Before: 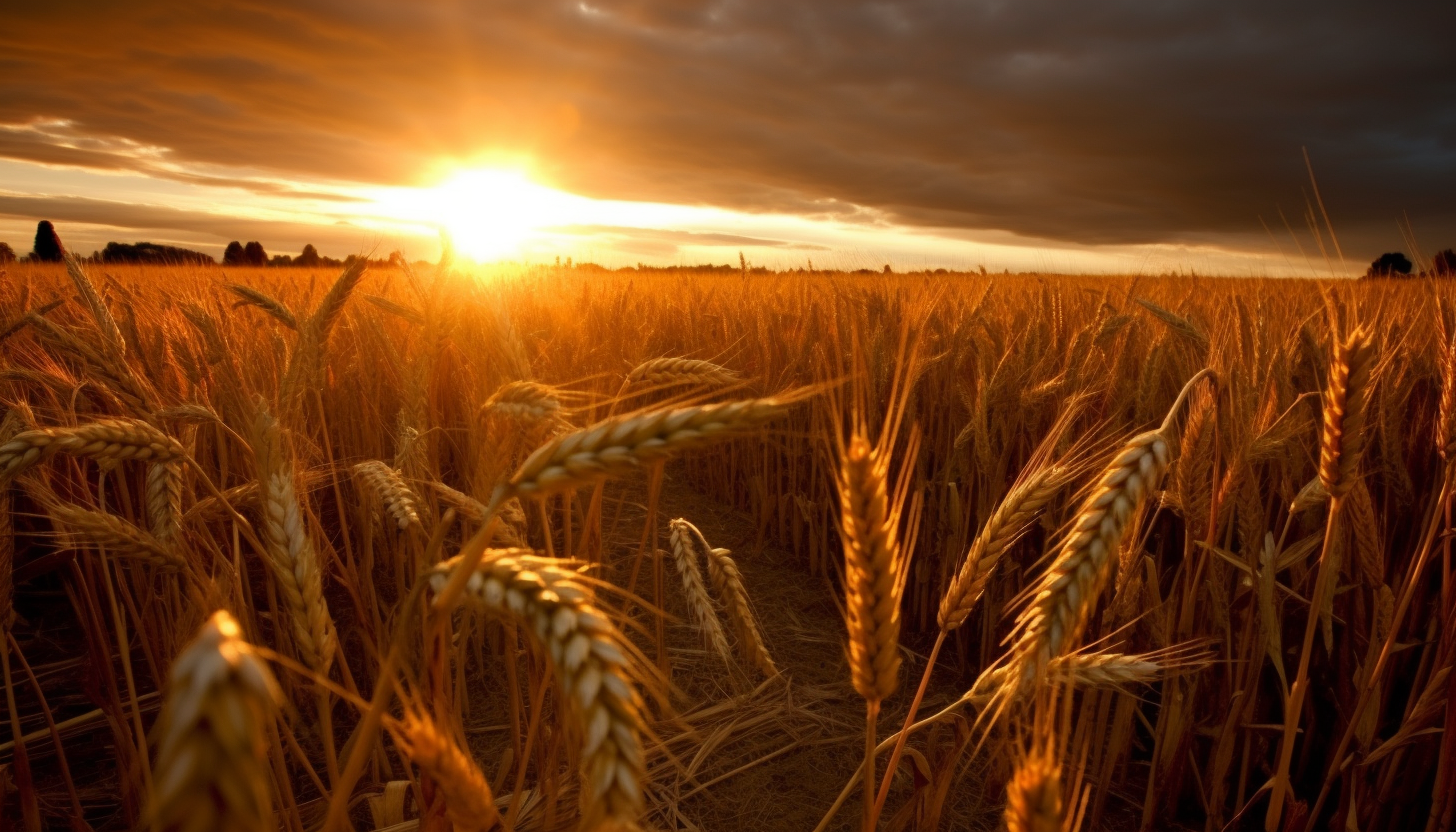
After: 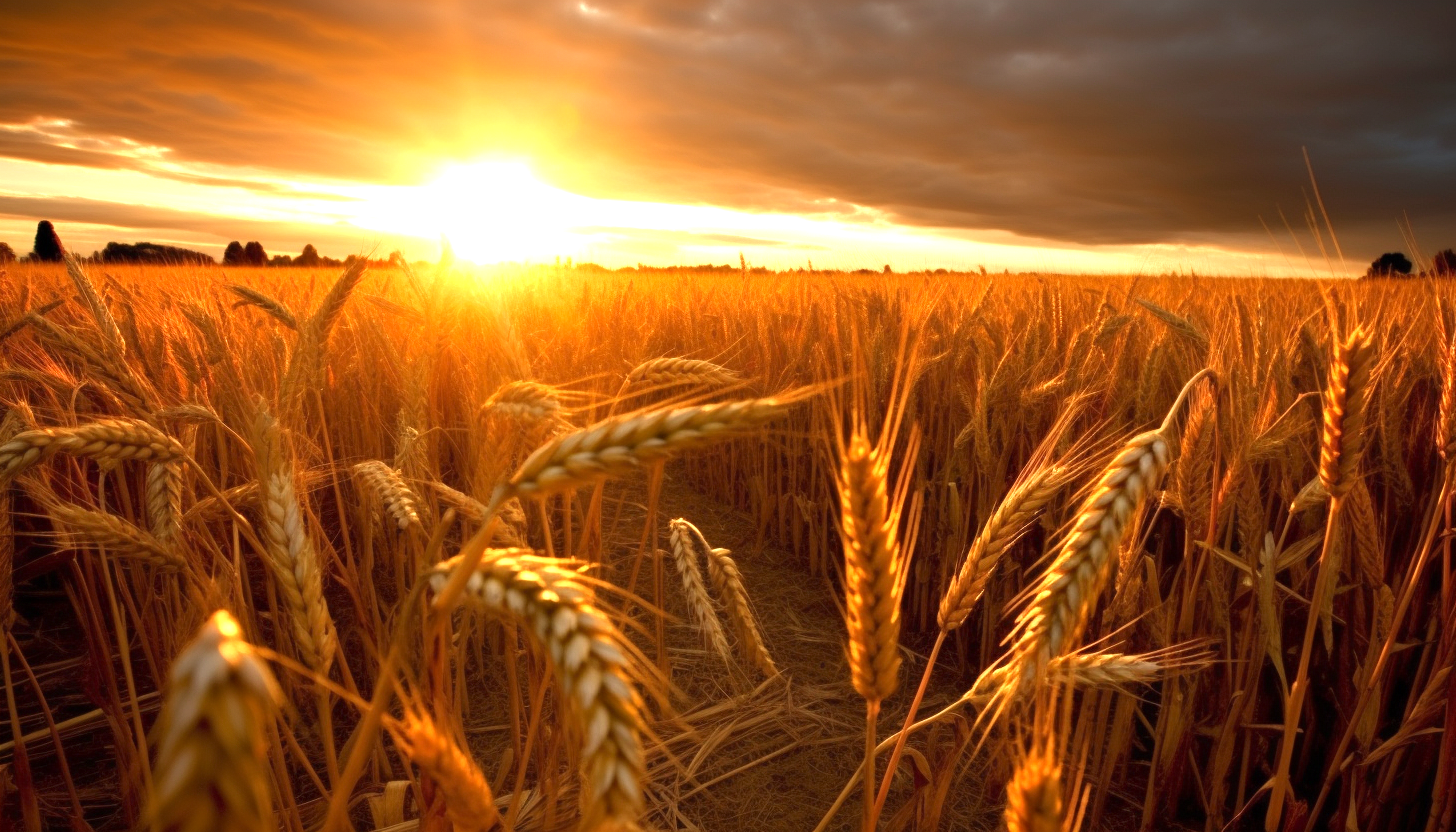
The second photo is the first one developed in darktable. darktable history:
shadows and highlights: radius 334.62, shadows 63.26, highlights 4.16, compress 87.54%, soften with gaussian
exposure: exposure 1 EV, compensate highlight preservation false
